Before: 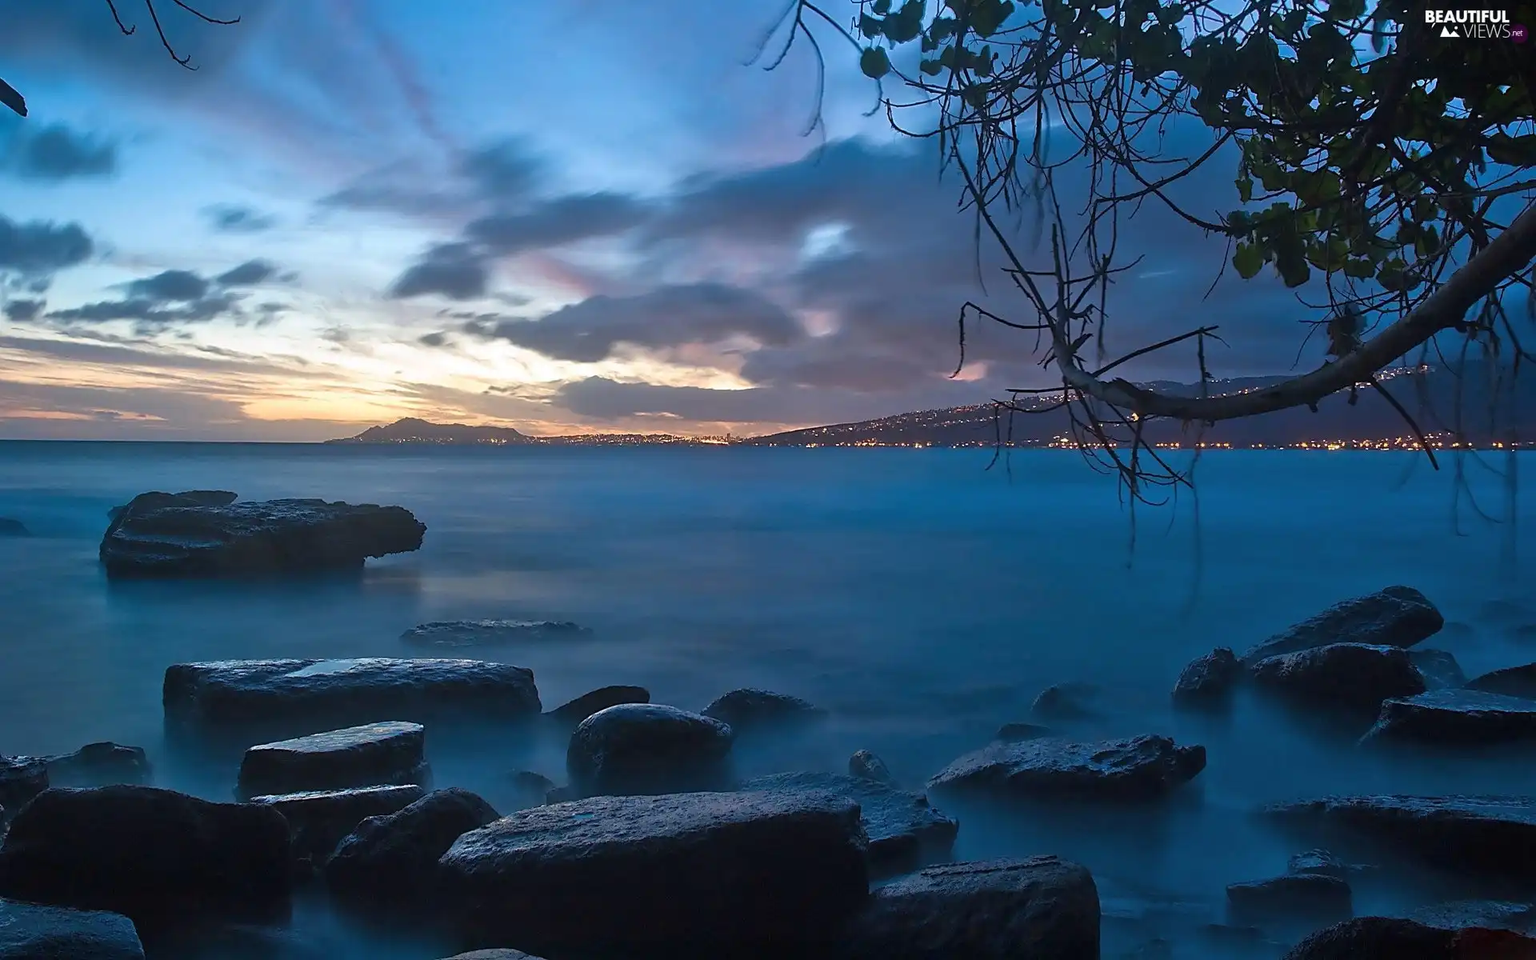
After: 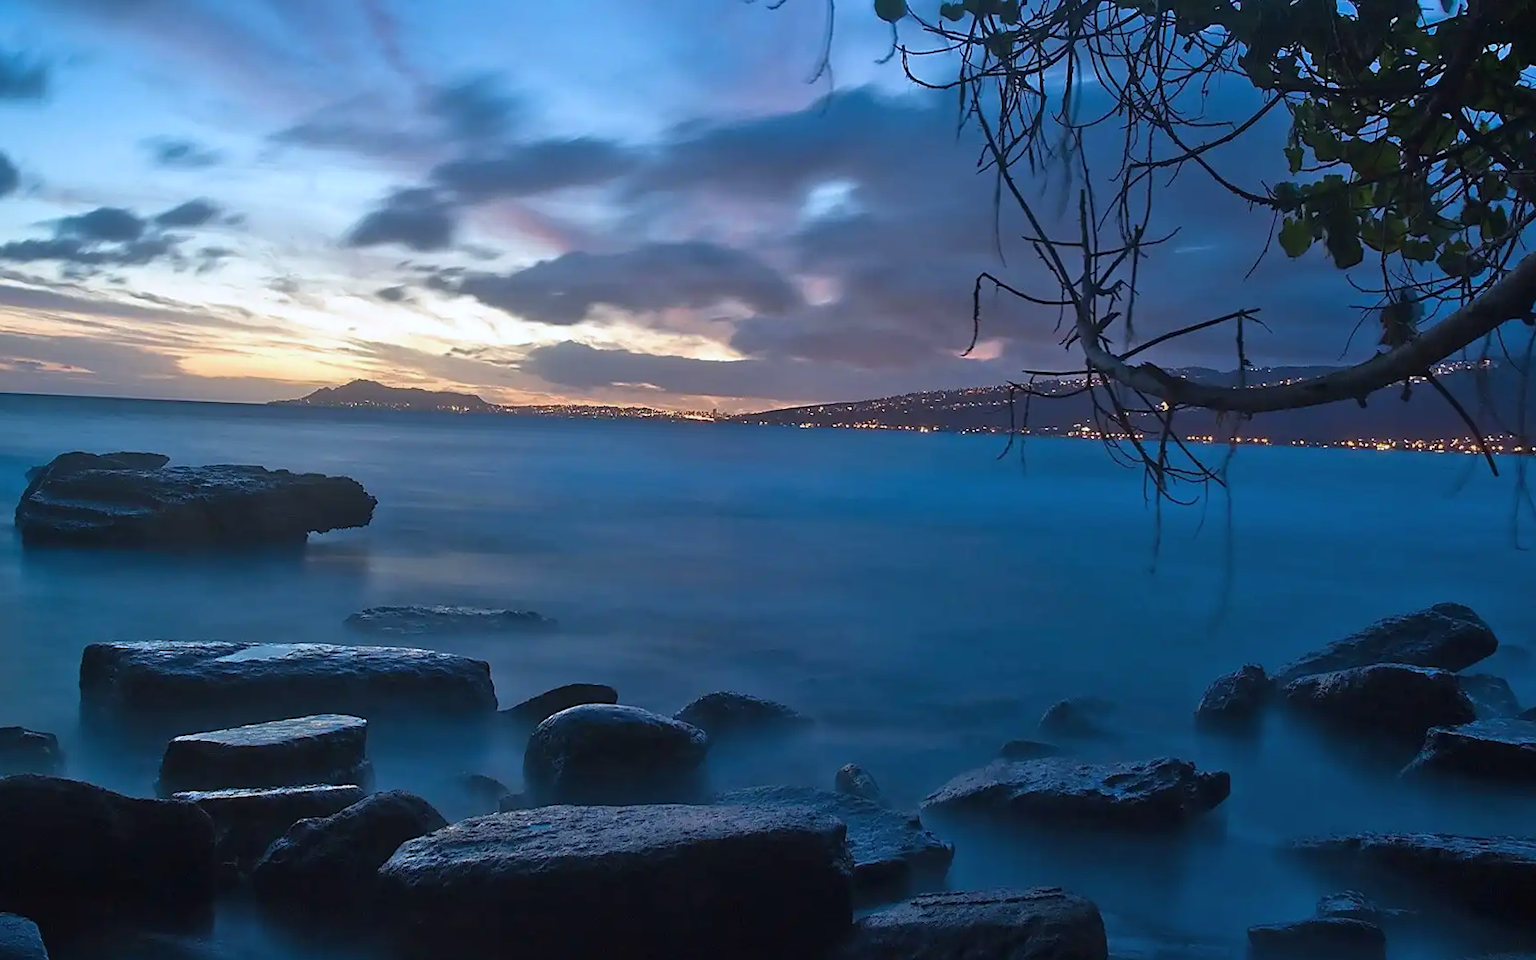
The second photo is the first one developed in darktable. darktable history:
crop and rotate: angle -1.96°, left 3.097%, top 4.154%, right 1.586%, bottom 0.529%
white balance: red 0.976, blue 1.04
